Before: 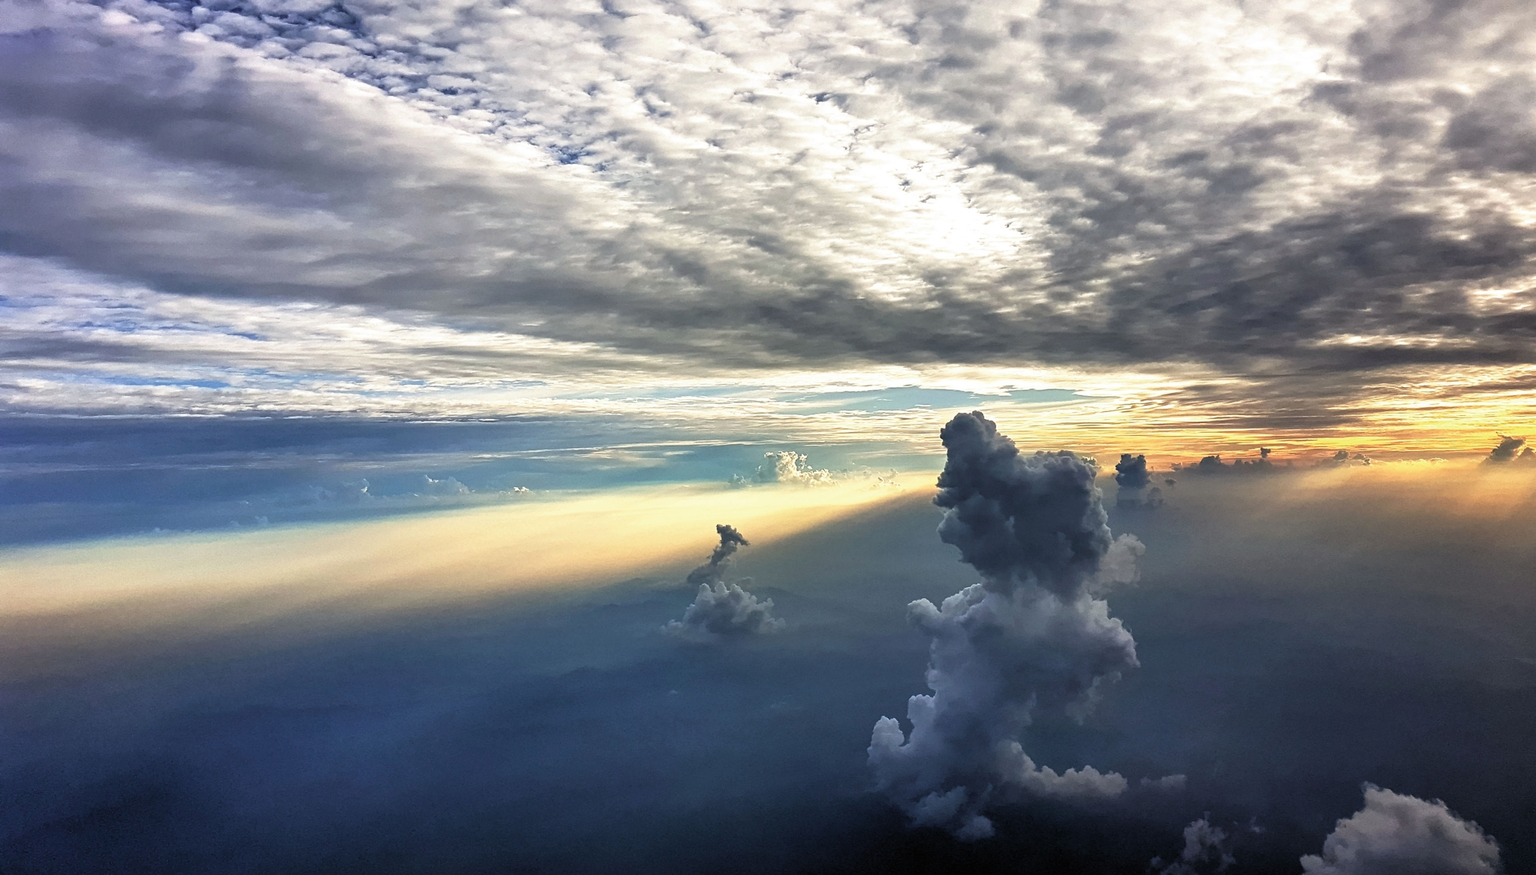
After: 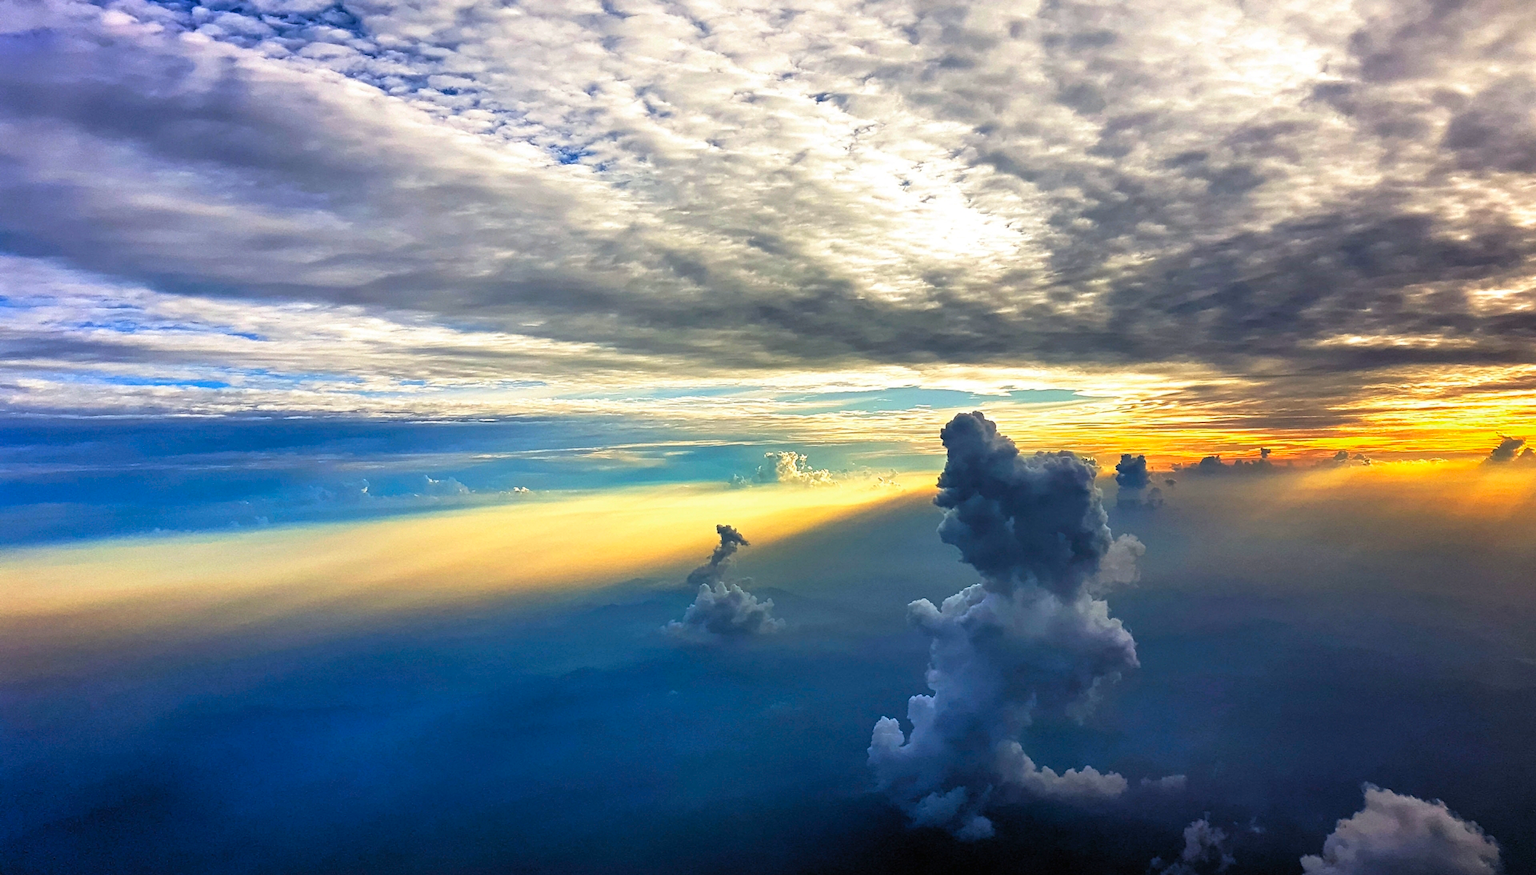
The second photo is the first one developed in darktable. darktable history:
color correction: highlights b* 0.056, saturation 1.76
